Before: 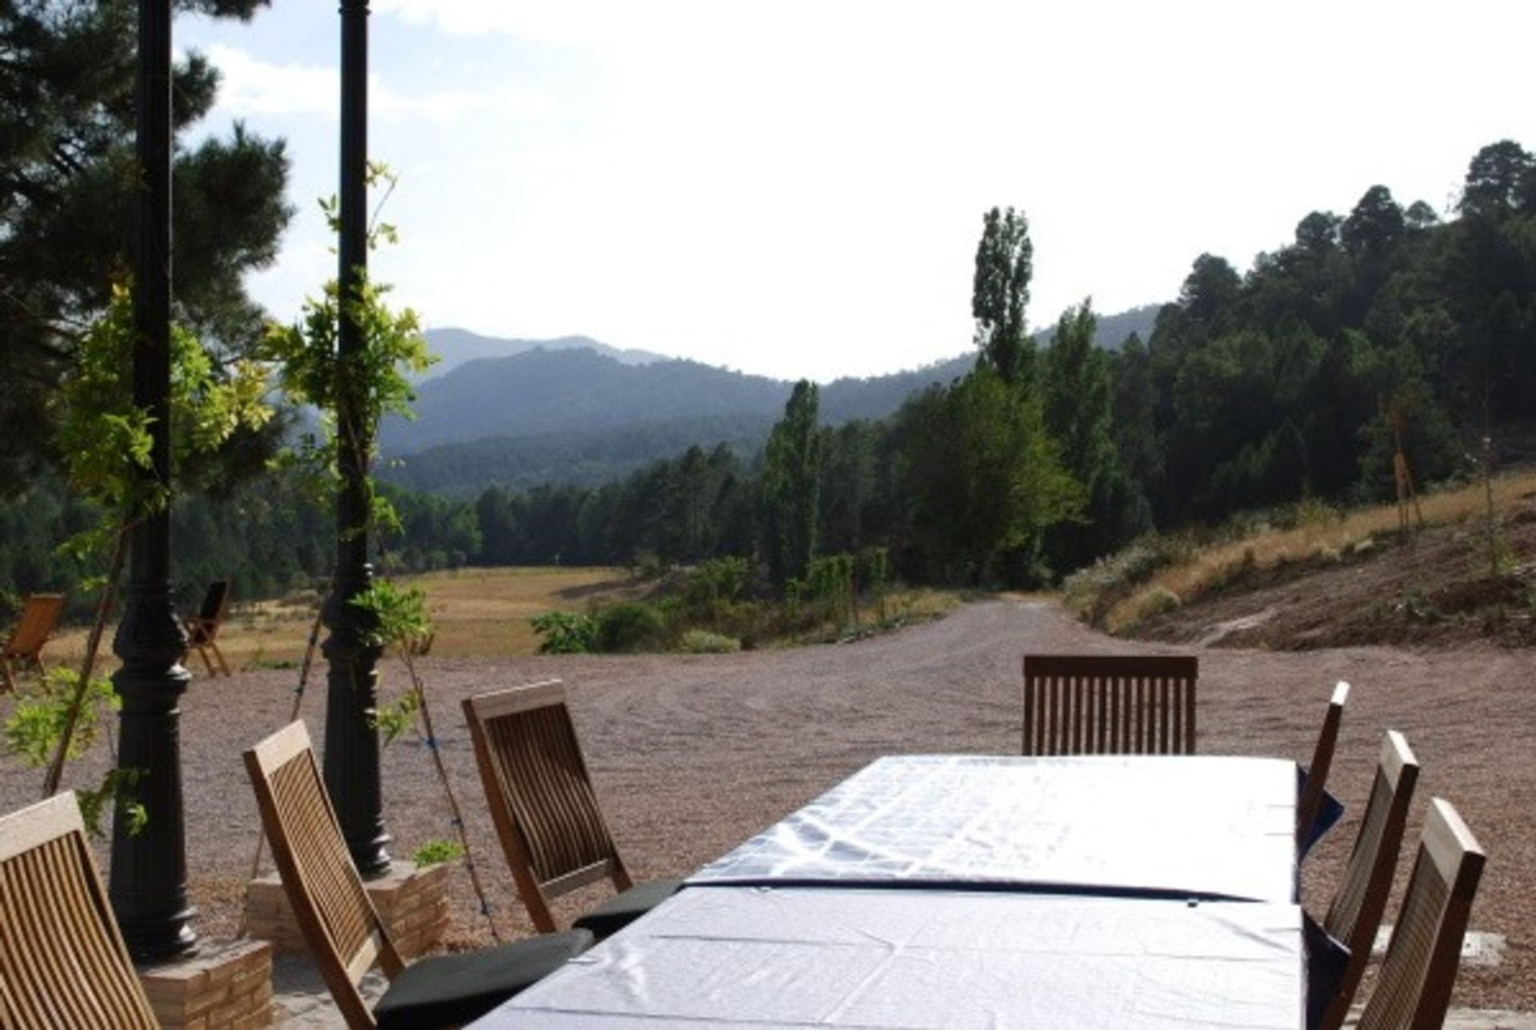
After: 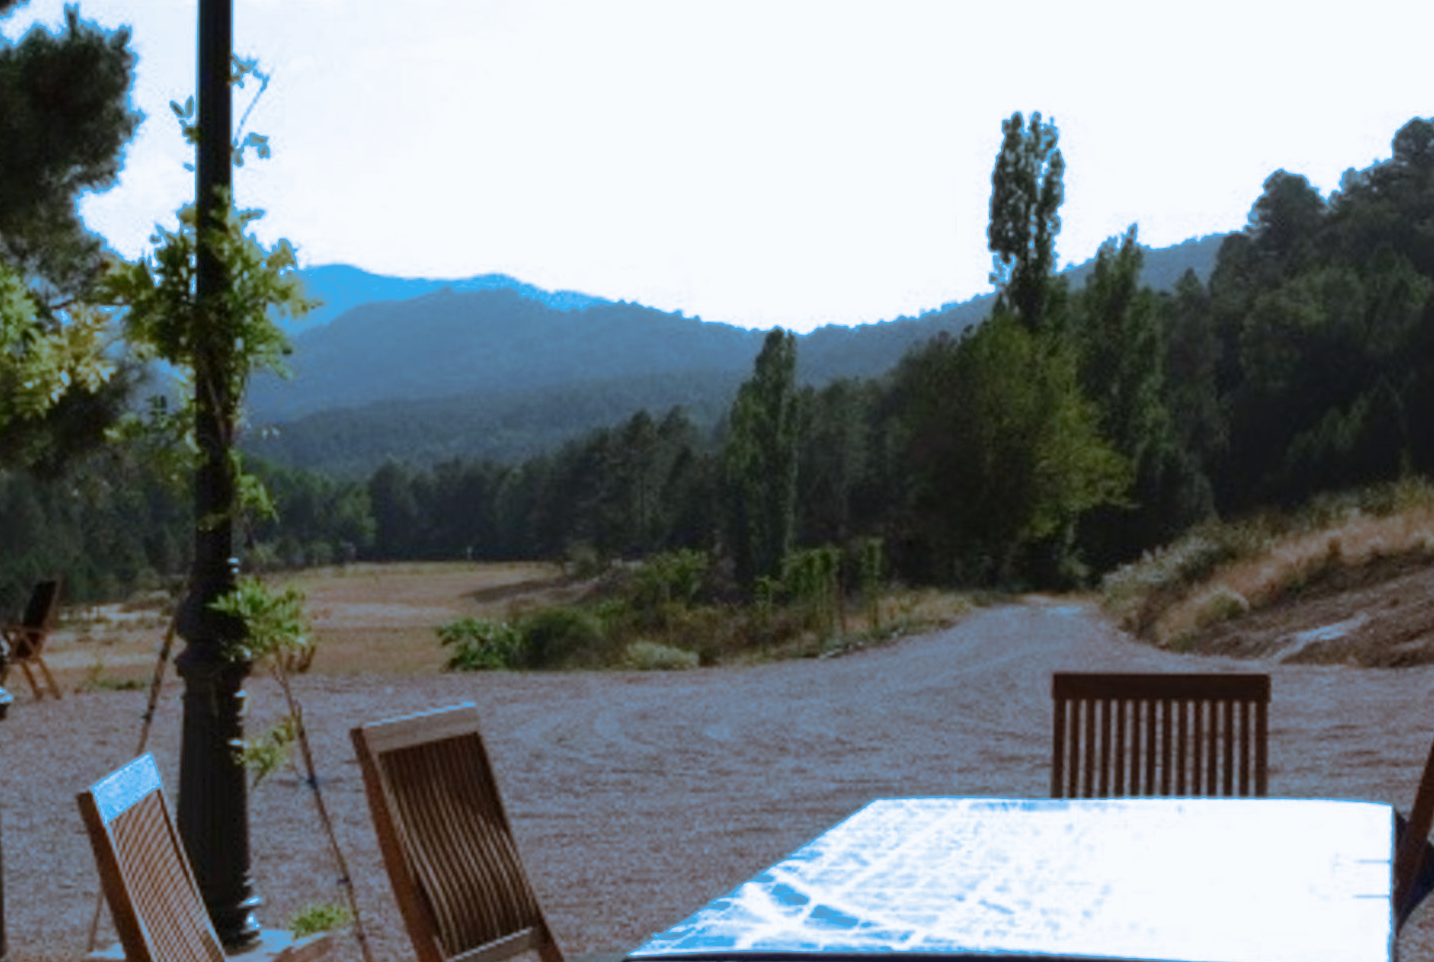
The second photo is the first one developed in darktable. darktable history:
exposure: exposure -0.048 EV, compensate highlight preservation false
crop and rotate: left 11.831%, top 11.346%, right 13.429%, bottom 13.899%
split-toning: shadows › hue 220°, shadows › saturation 0.64, highlights › hue 220°, highlights › saturation 0.64, balance 0, compress 5.22%
